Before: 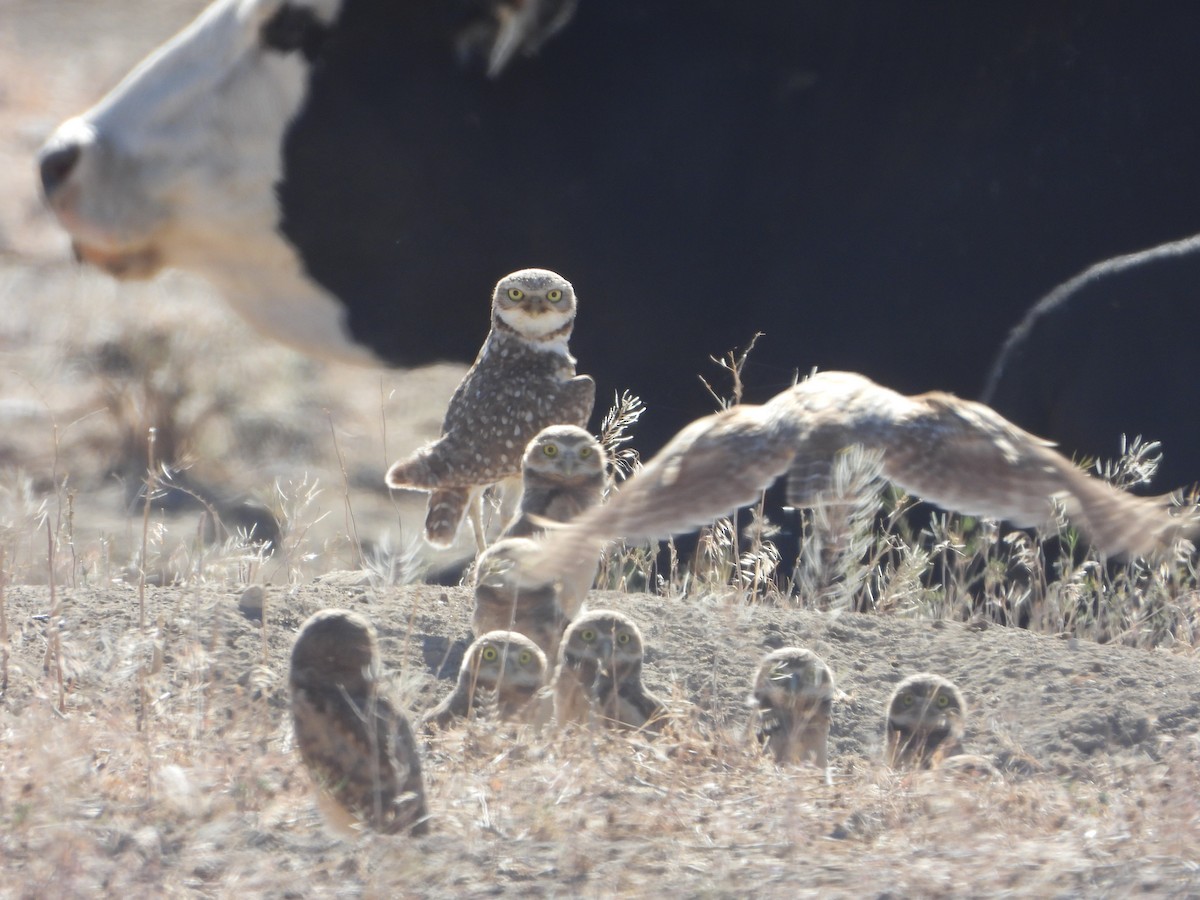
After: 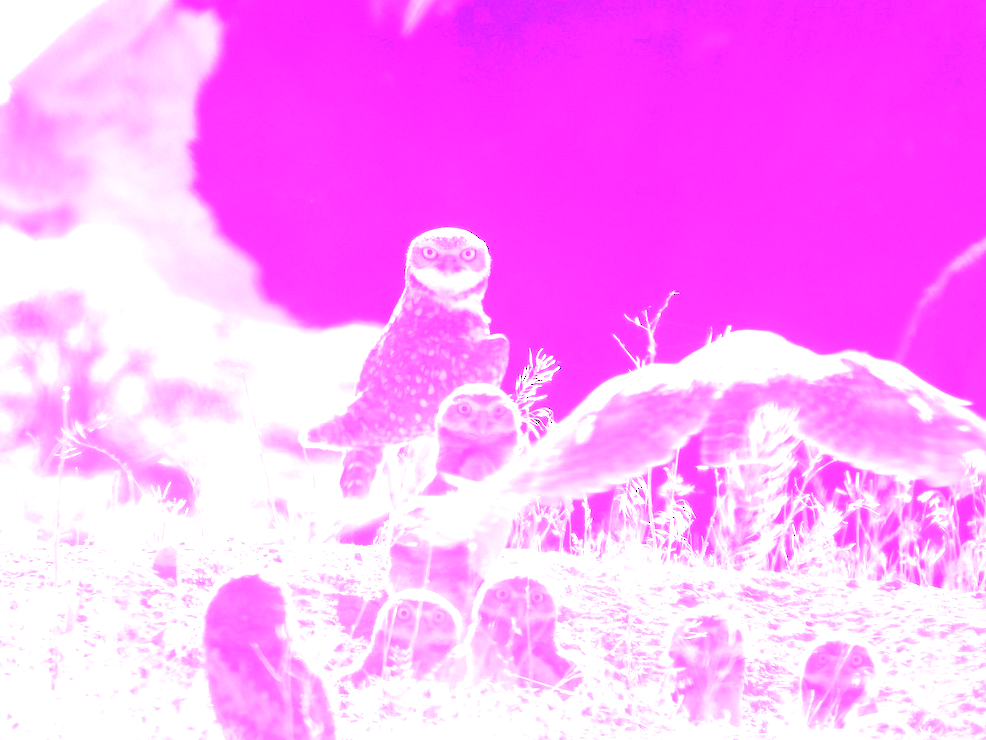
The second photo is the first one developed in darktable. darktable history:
color correction: highlights a* -2.73, highlights b* -2.09, shadows a* 2.41, shadows b* 2.73
white balance: red 8, blue 8
crop and rotate: left 7.196%, top 4.574%, right 10.605%, bottom 13.178%
